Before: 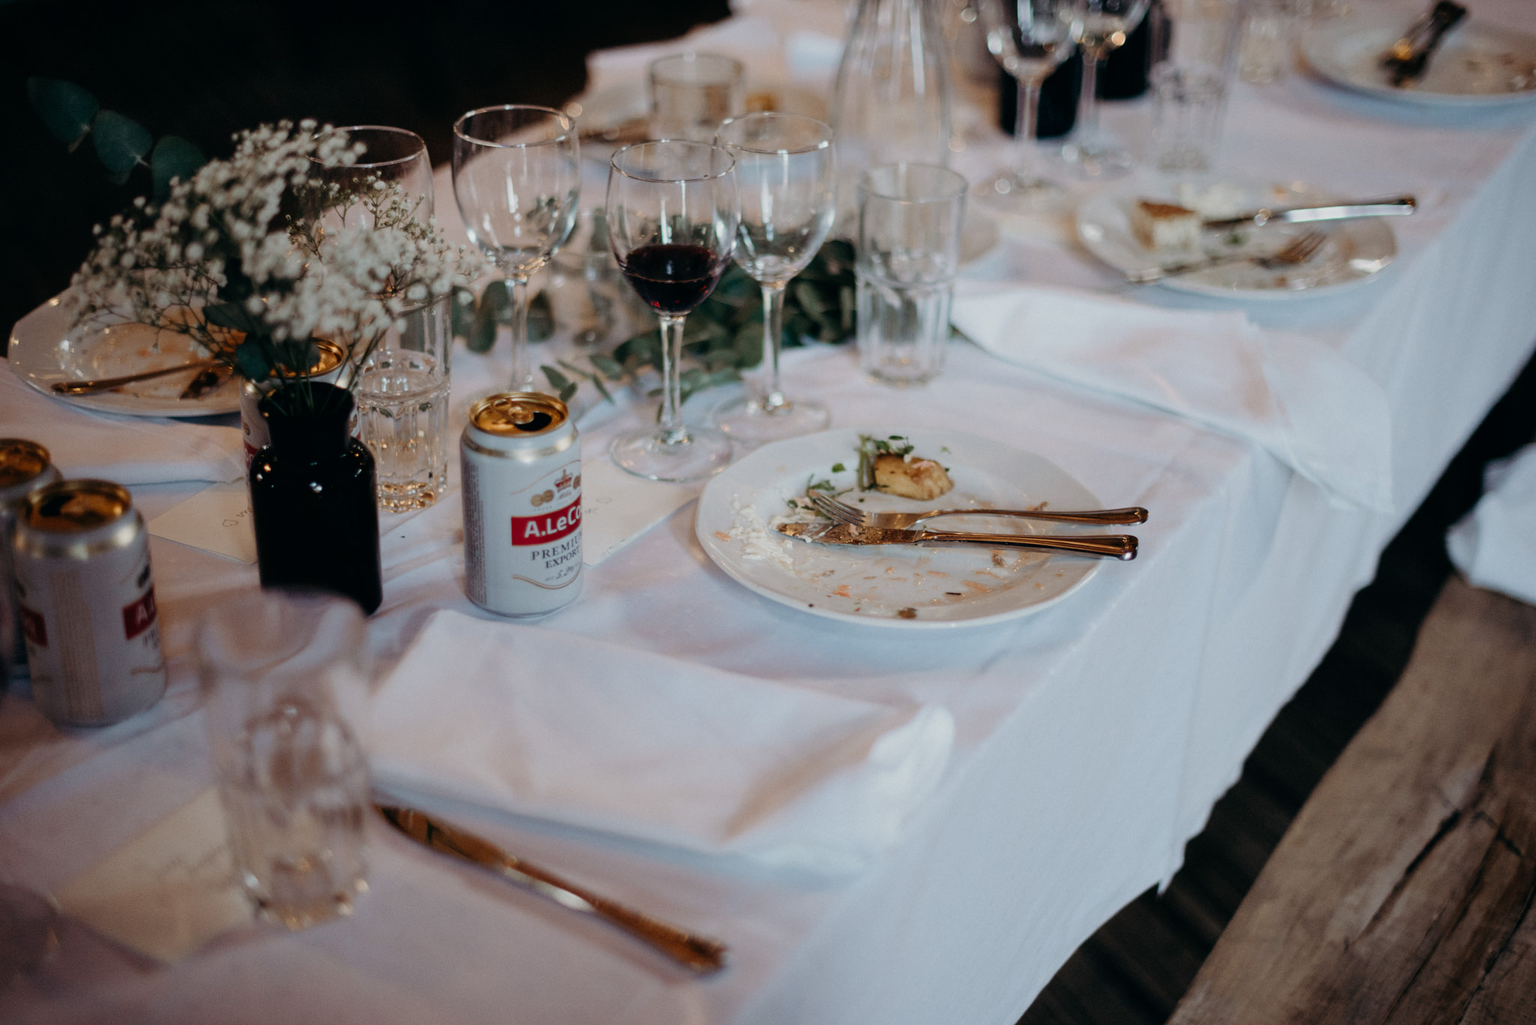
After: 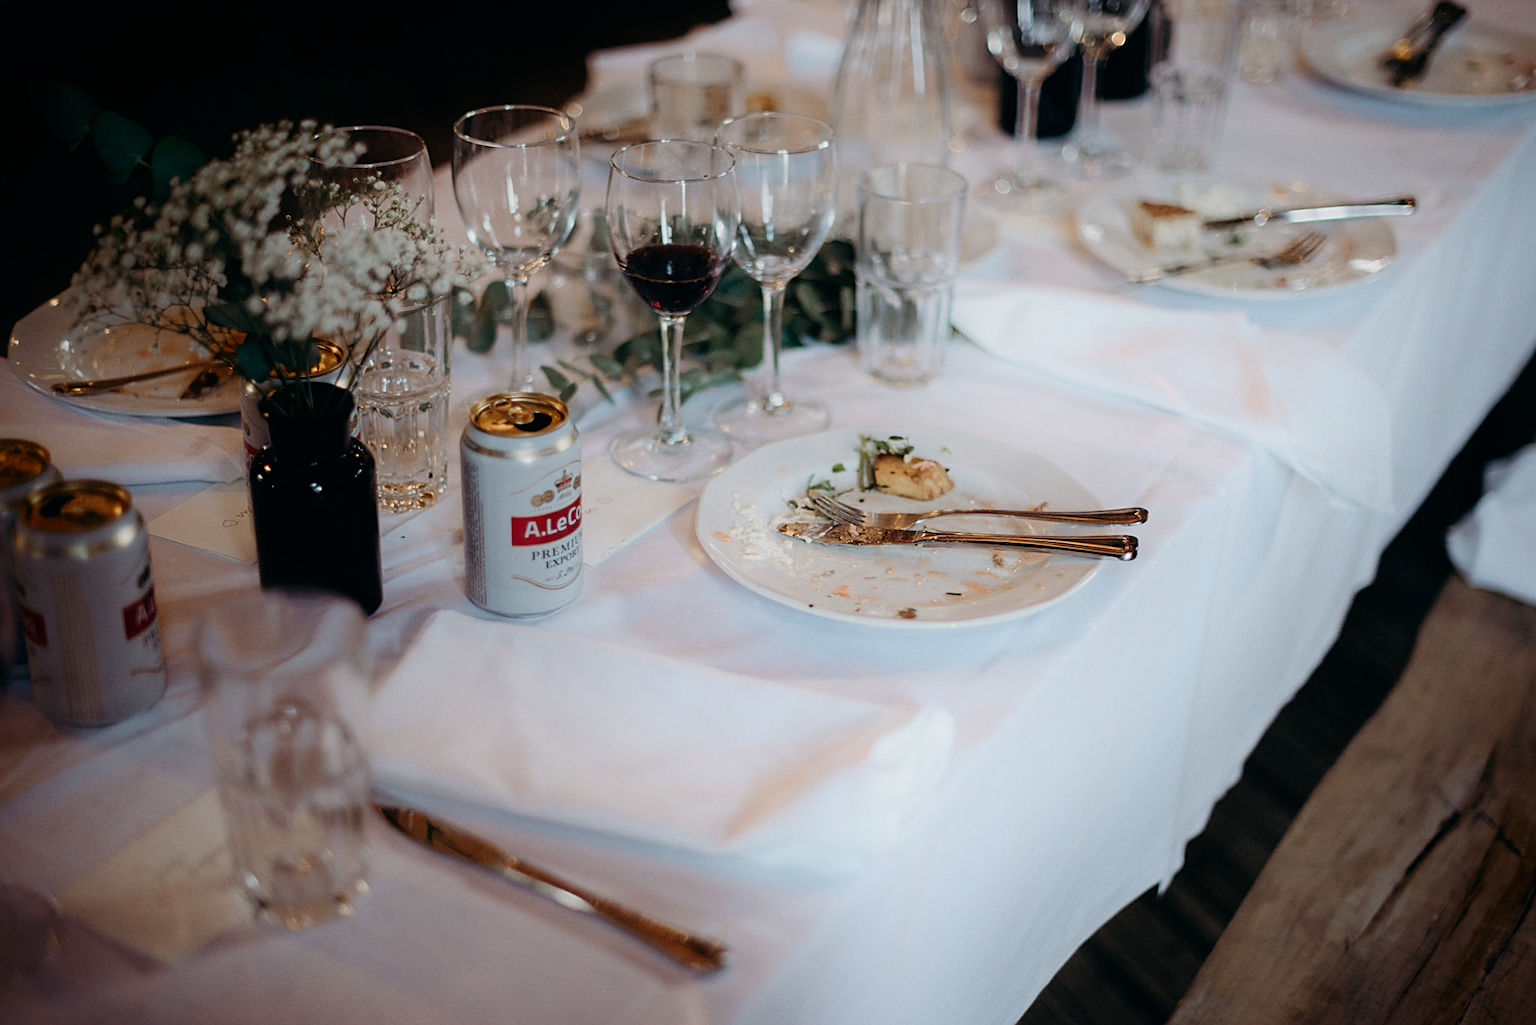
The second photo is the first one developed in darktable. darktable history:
shadows and highlights: shadows -52.74, highlights 84.98, soften with gaussian
sharpen: on, module defaults
